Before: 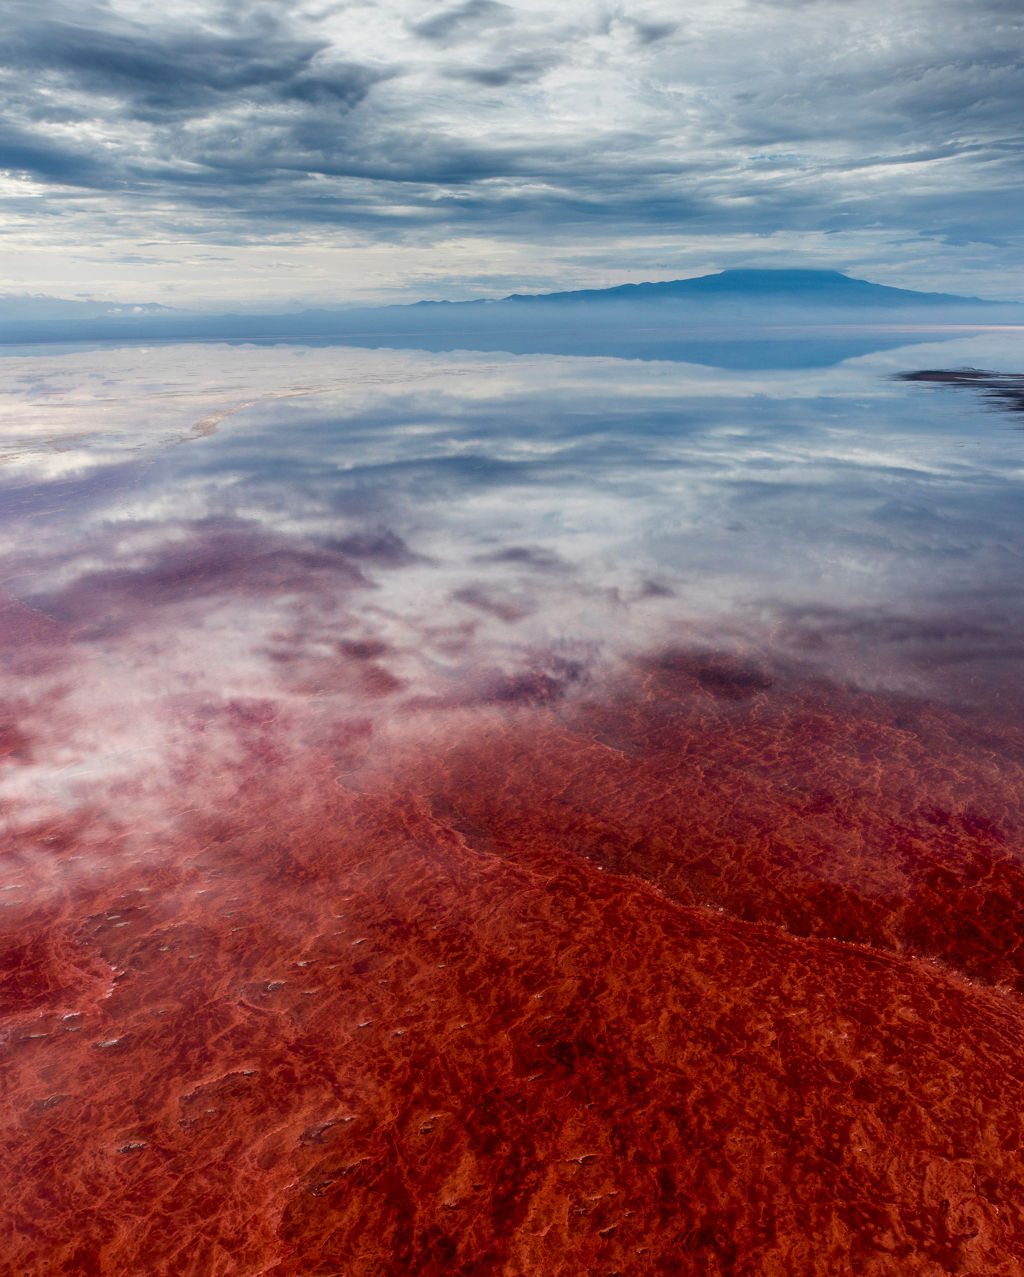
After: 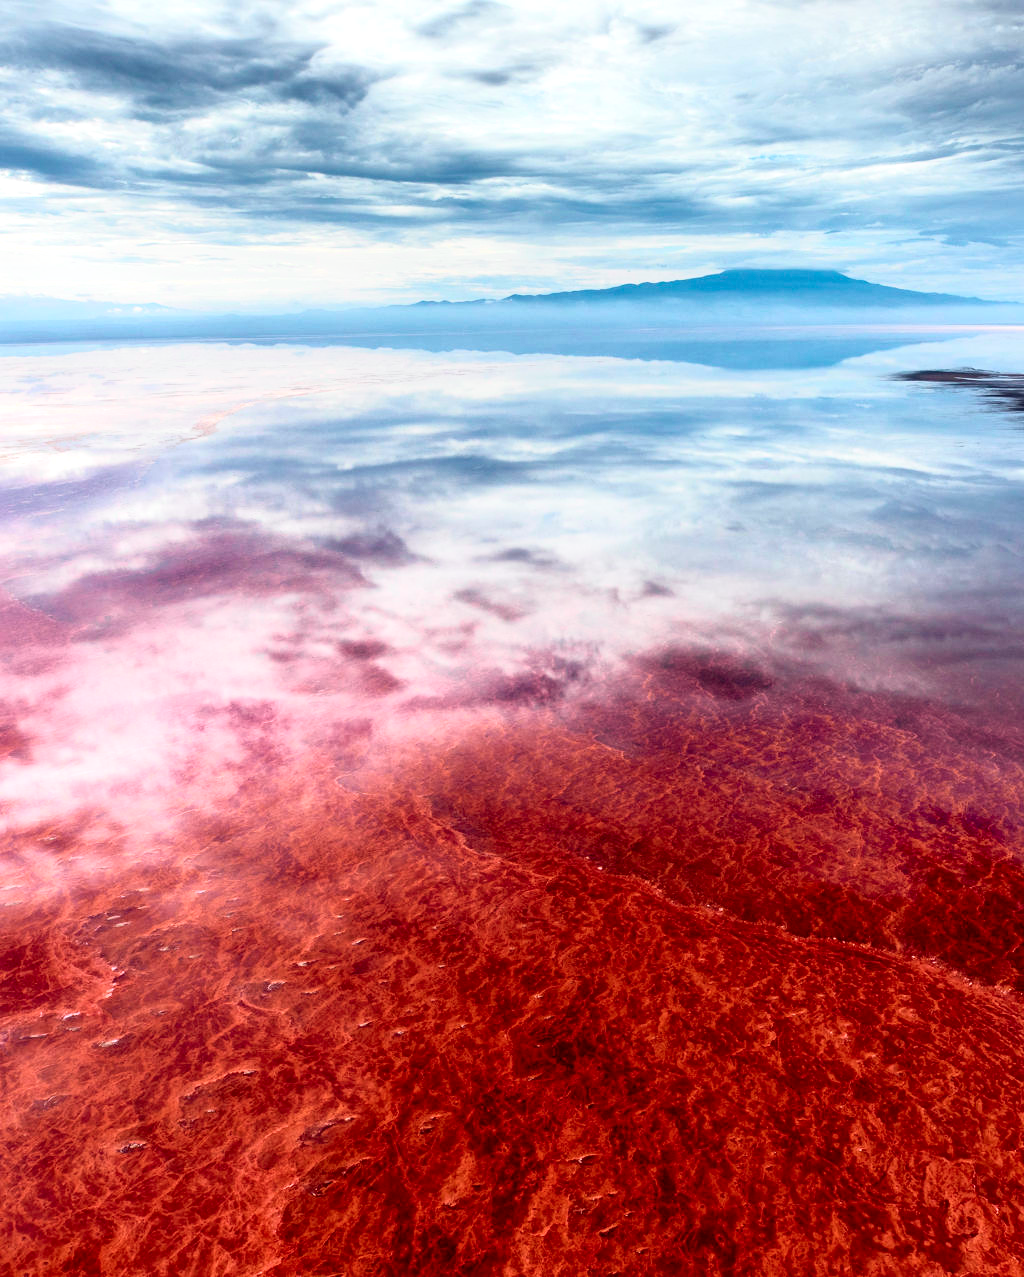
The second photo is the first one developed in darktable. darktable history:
exposure: black level correction 0, exposure 0.499 EV, compensate highlight preservation false
tone curve: curves: ch0 [(0, 0) (0.051, 0.027) (0.096, 0.071) (0.241, 0.247) (0.455, 0.52) (0.594, 0.692) (0.715, 0.845) (0.84, 0.936) (1, 1)]; ch1 [(0, 0) (0.1, 0.038) (0.318, 0.243) (0.399, 0.351) (0.478, 0.469) (0.499, 0.499) (0.534, 0.549) (0.565, 0.605) (0.601, 0.644) (0.666, 0.701) (1, 1)]; ch2 [(0, 0) (0.453, 0.45) (0.479, 0.483) (0.504, 0.499) (0.52, 0.508) (0.561, 0.573) (0.592, 0.617) (0.824, 0.815) (1, 1)], color space Lab, independent channels, preserve colors none
